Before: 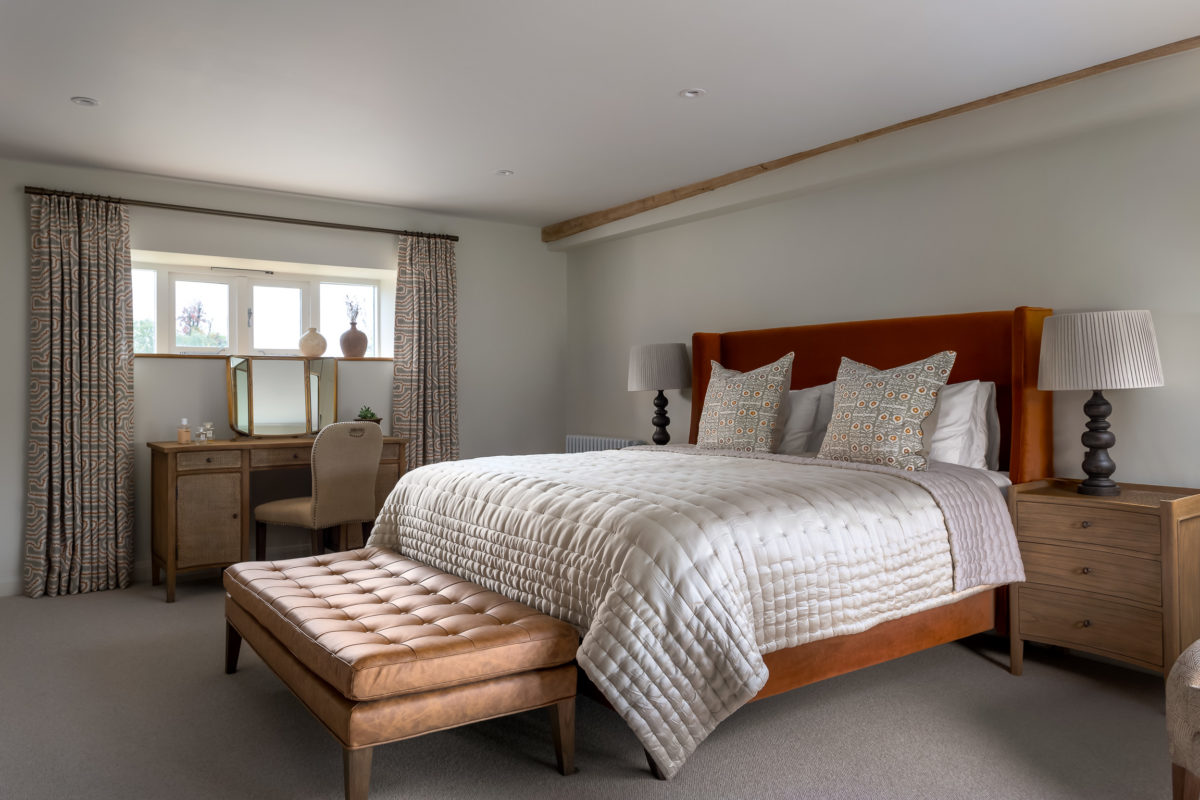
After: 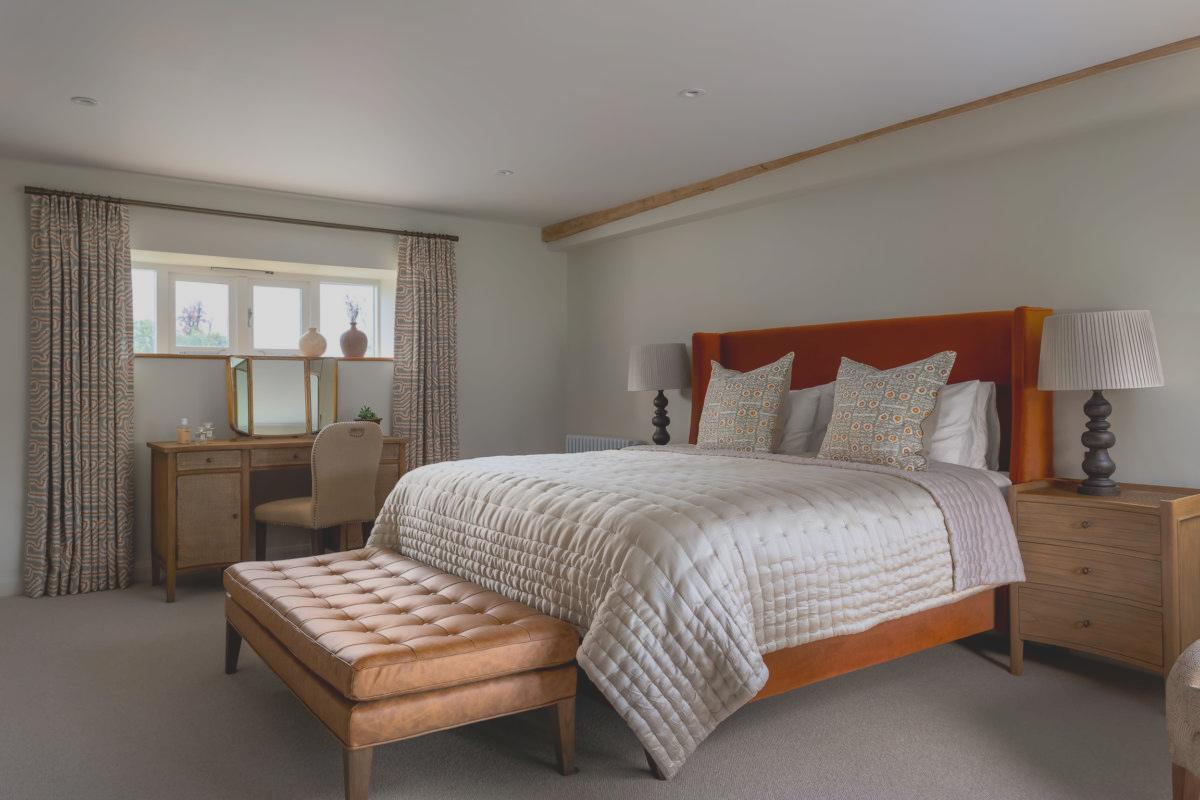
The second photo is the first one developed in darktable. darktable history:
contrast brightness saturation: contrast -0.274
